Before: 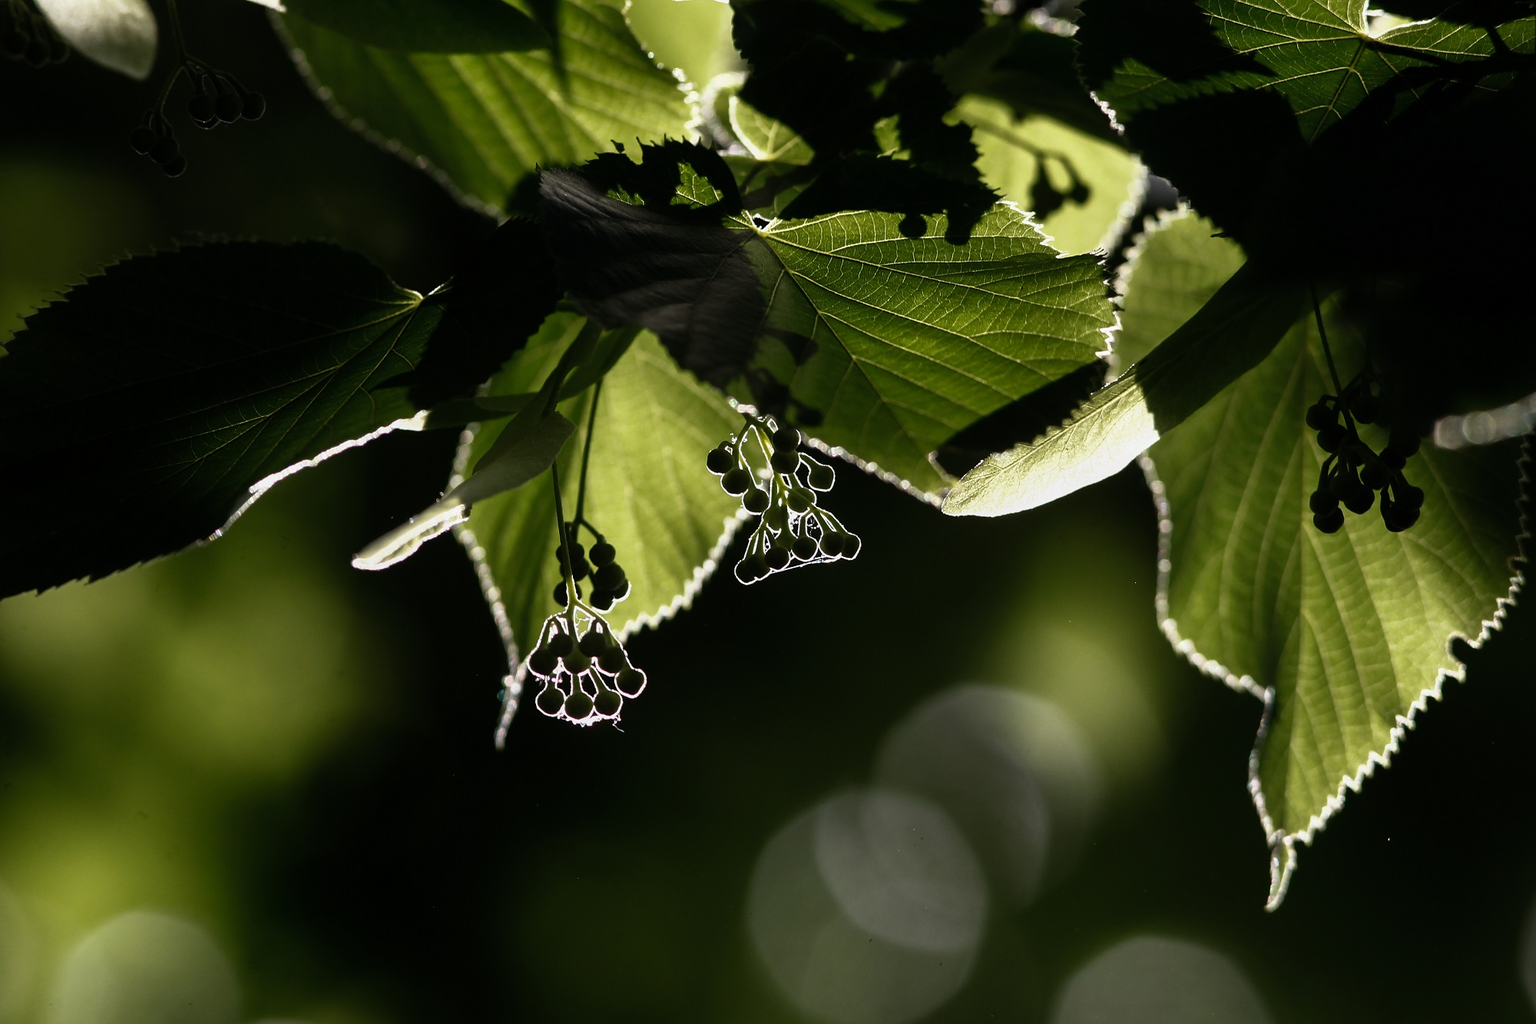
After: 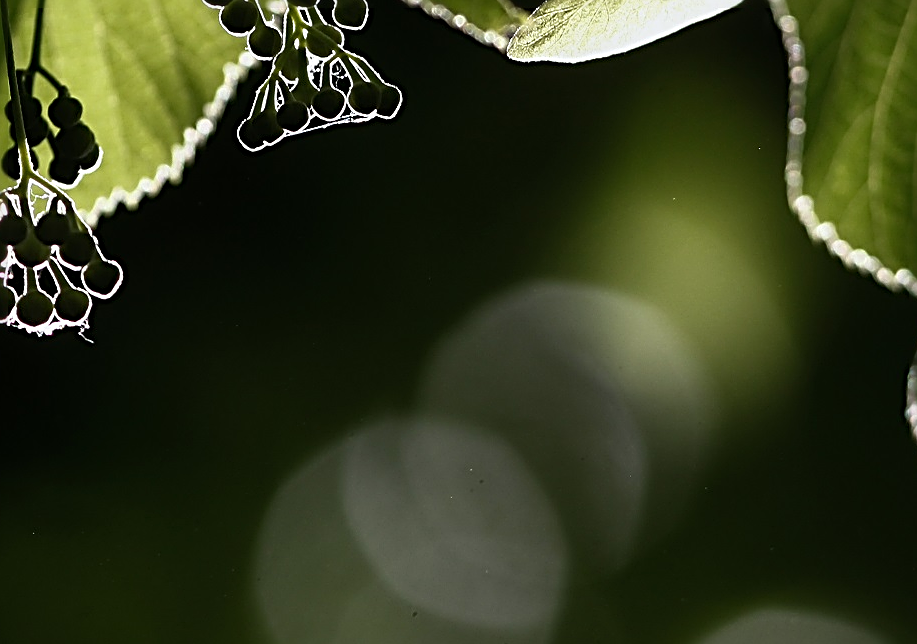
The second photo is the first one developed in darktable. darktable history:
sharpen: radius 3.025, amount 0.757
crop: left 35.976%, top 45.819%, right 18.162%, bottom 5.807%
white balance: red 0.986, blue 1.01
